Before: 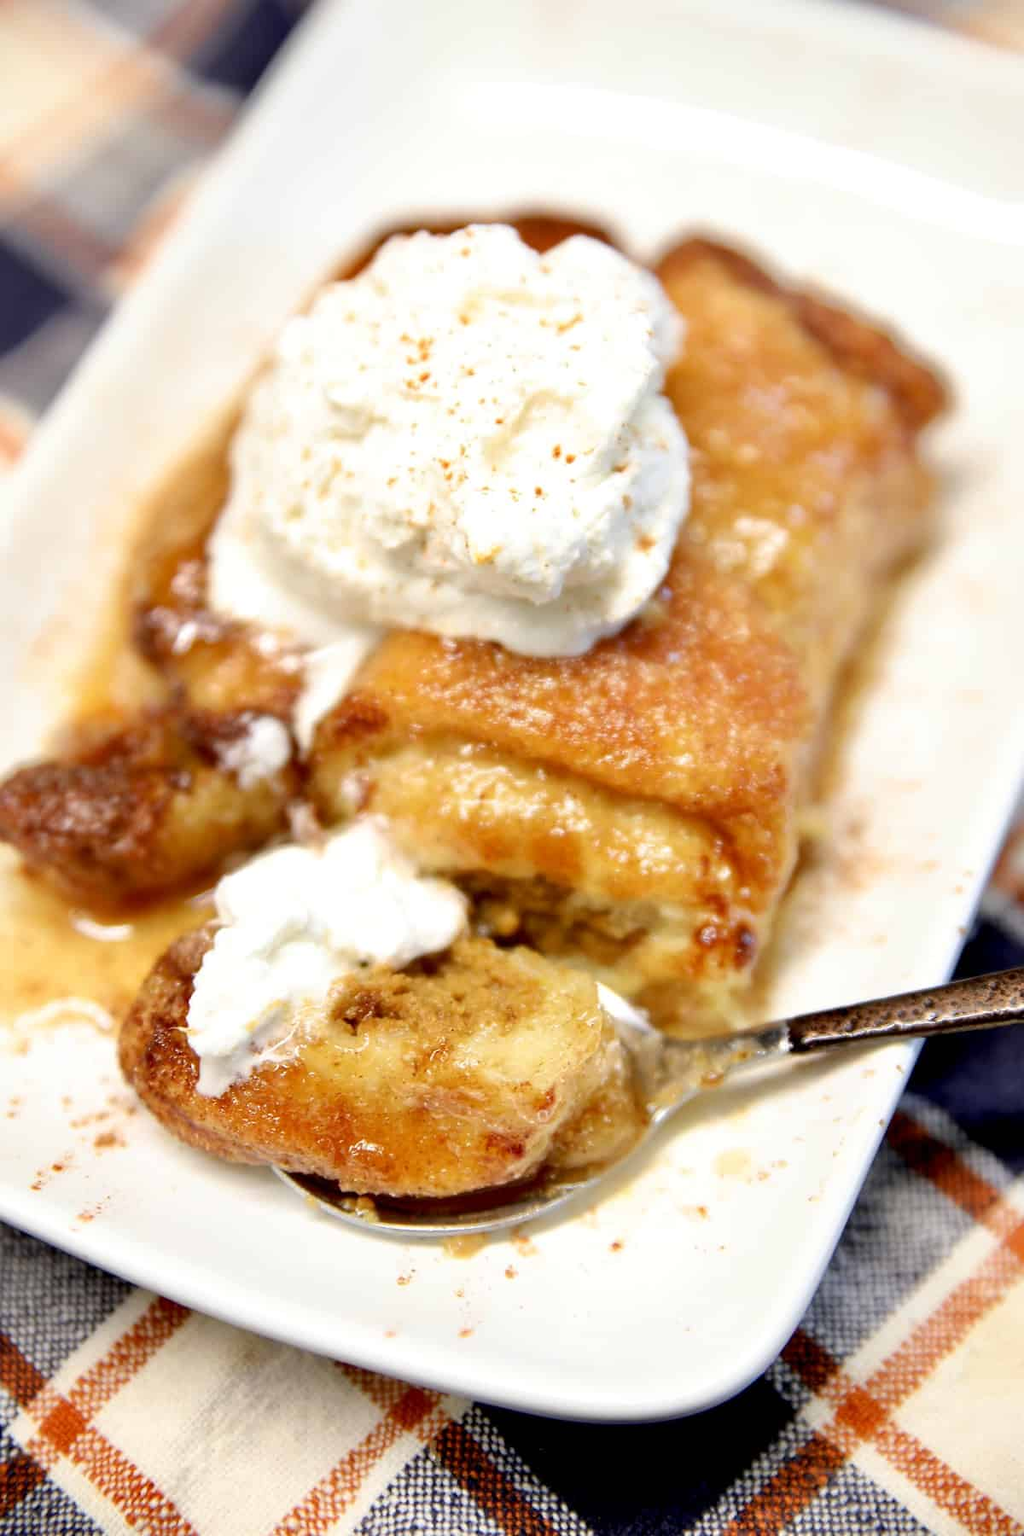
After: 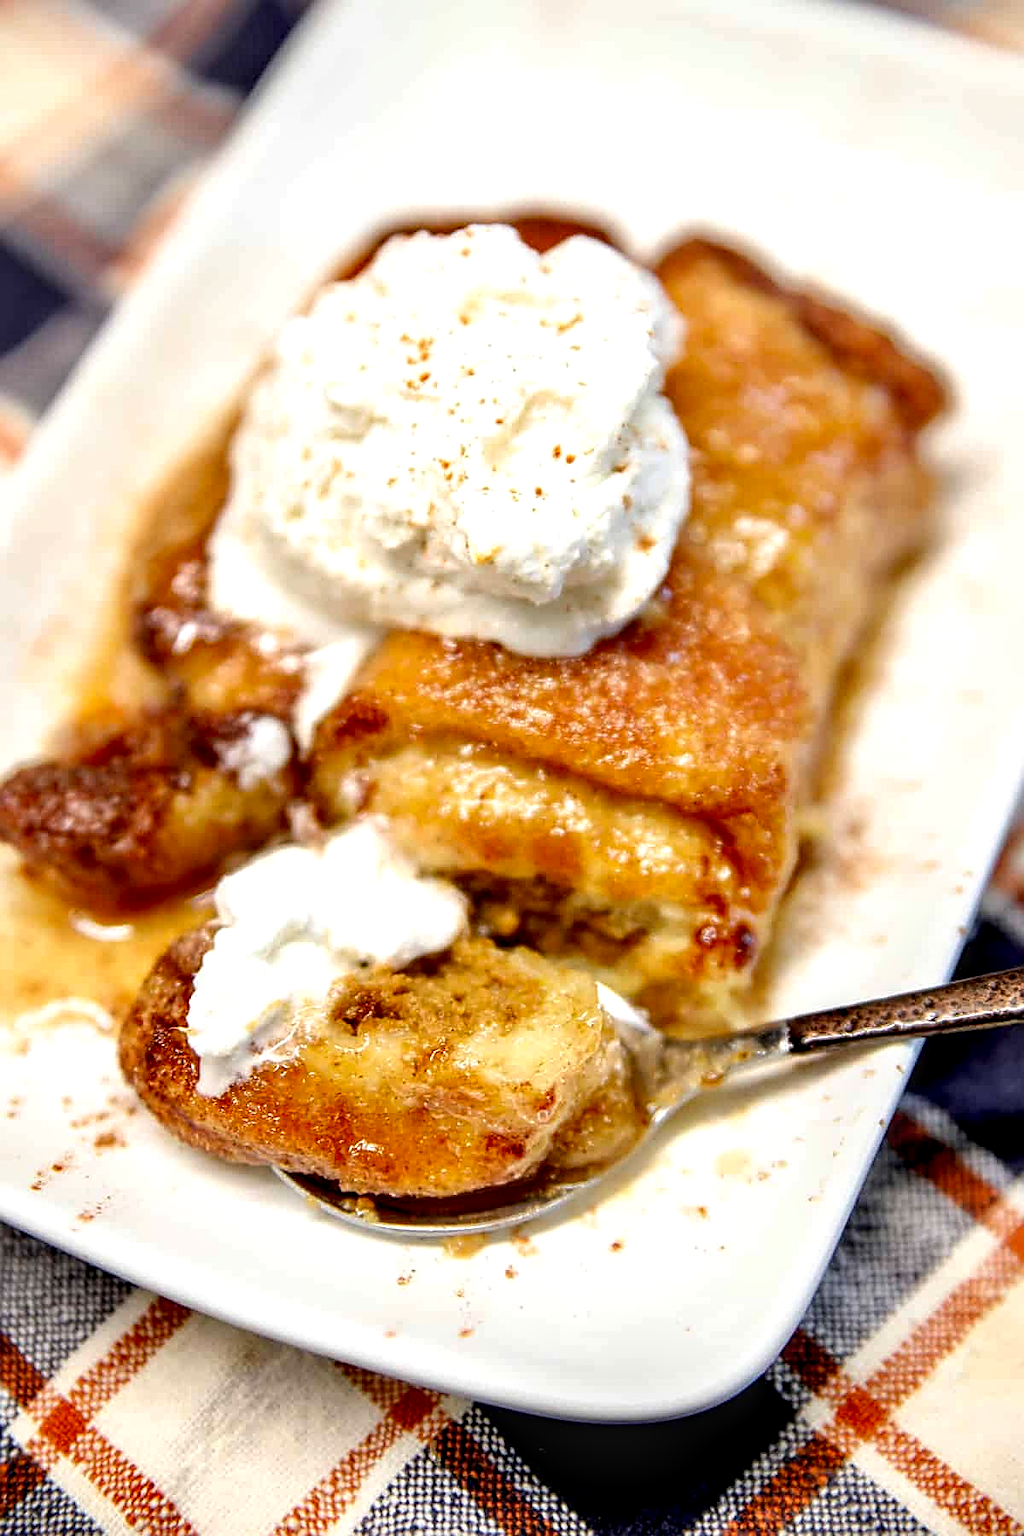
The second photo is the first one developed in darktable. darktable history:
local contrast: detail 150%
sharpen: on, module defaults
